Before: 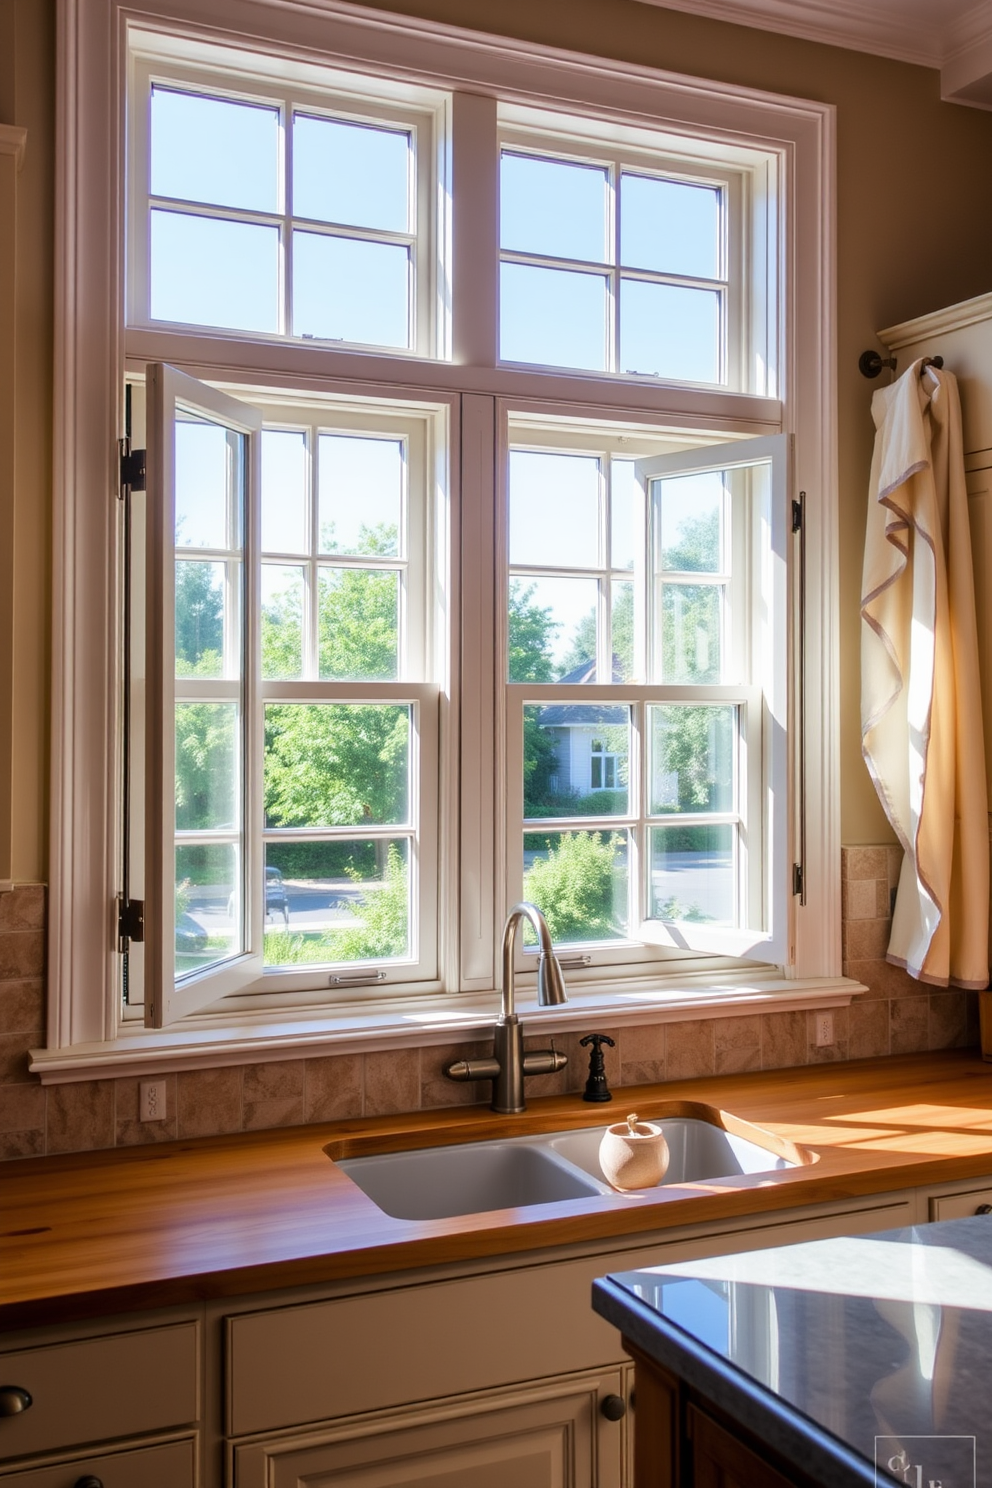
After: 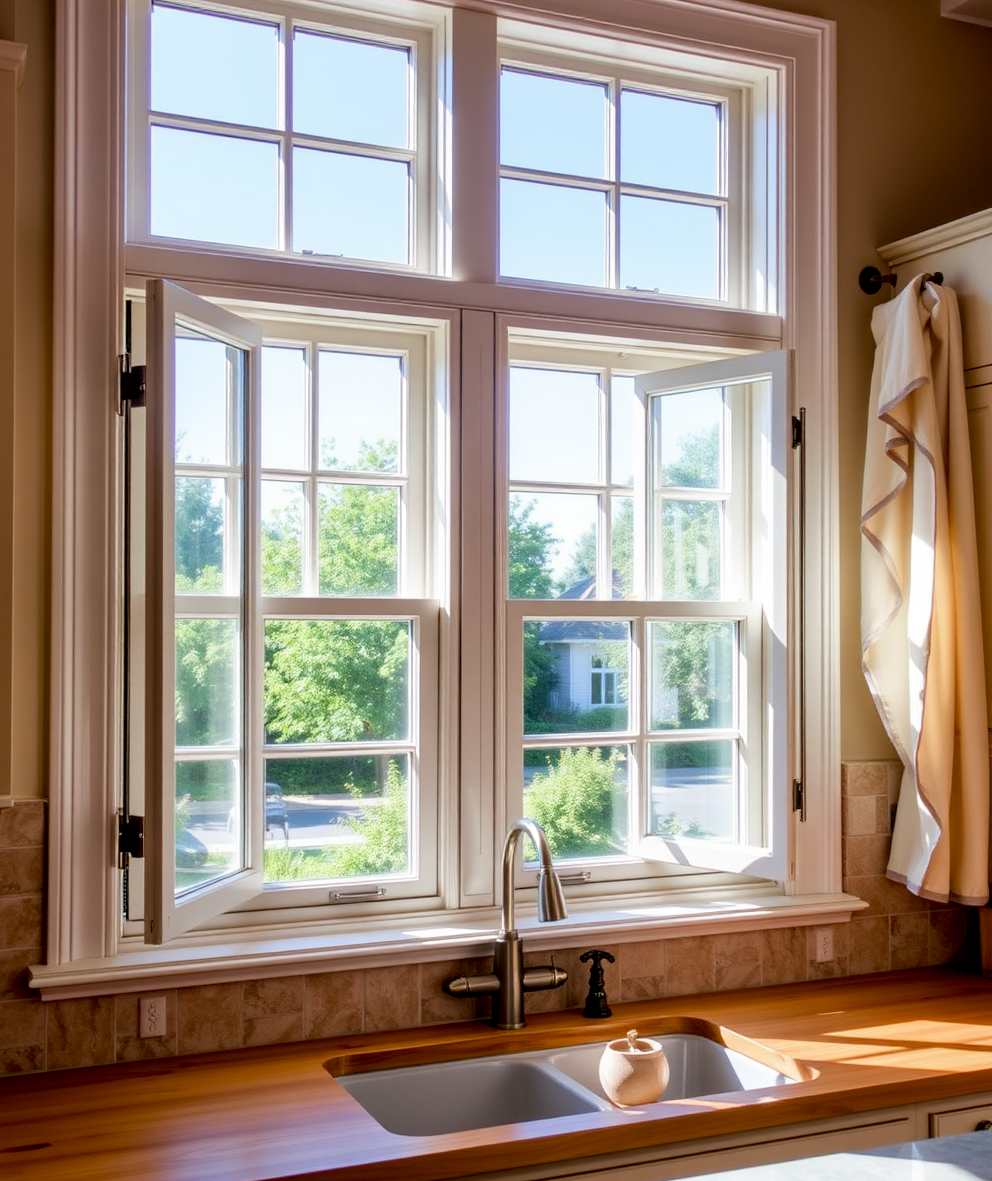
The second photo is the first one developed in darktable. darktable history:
crop and rotate: top 5.667%, bottom 14.937%
exposure: black level correction 0.01, exposure 0.014 EV, compensate highlight preservation false
